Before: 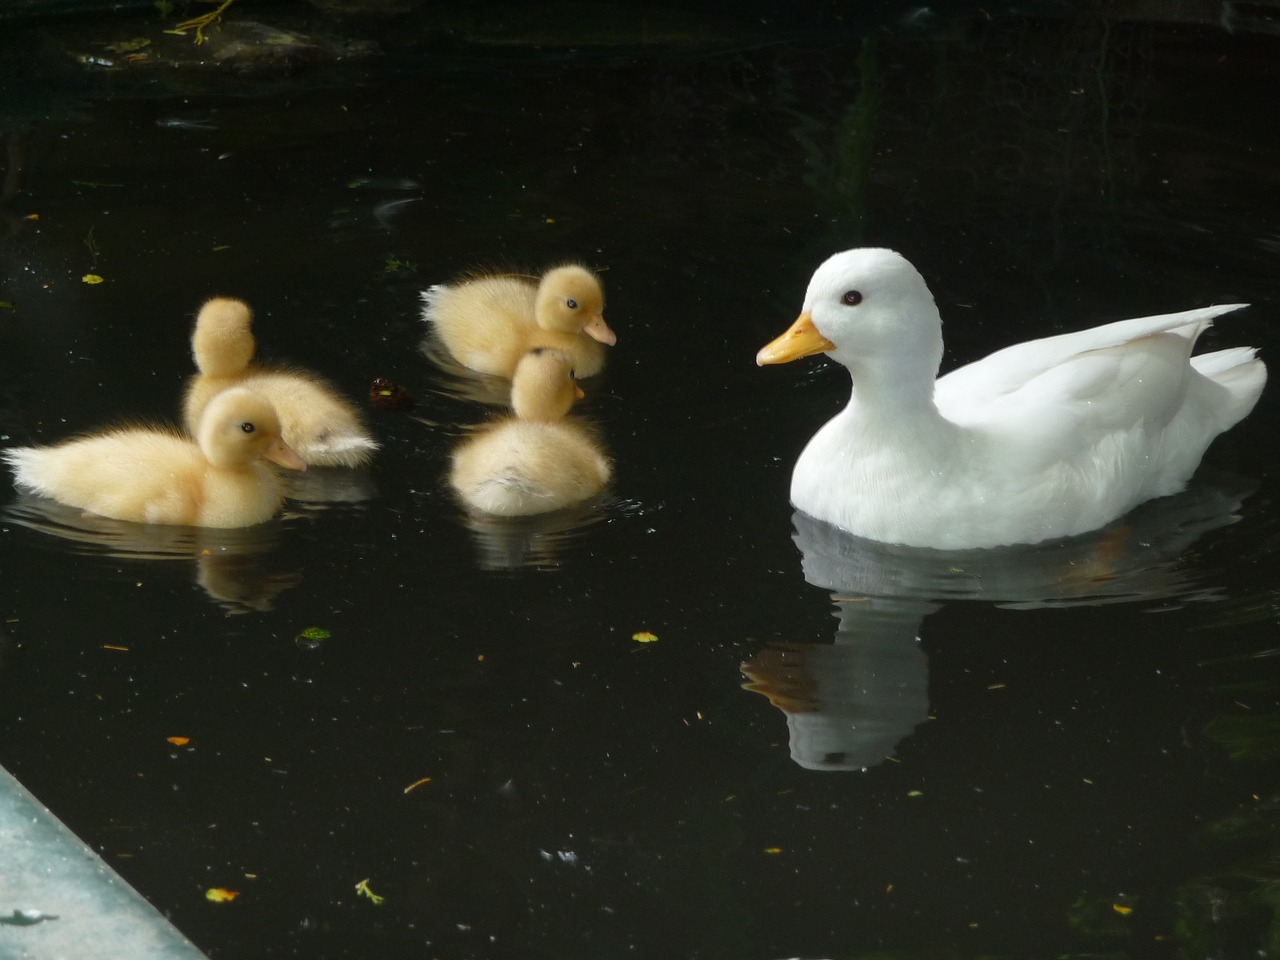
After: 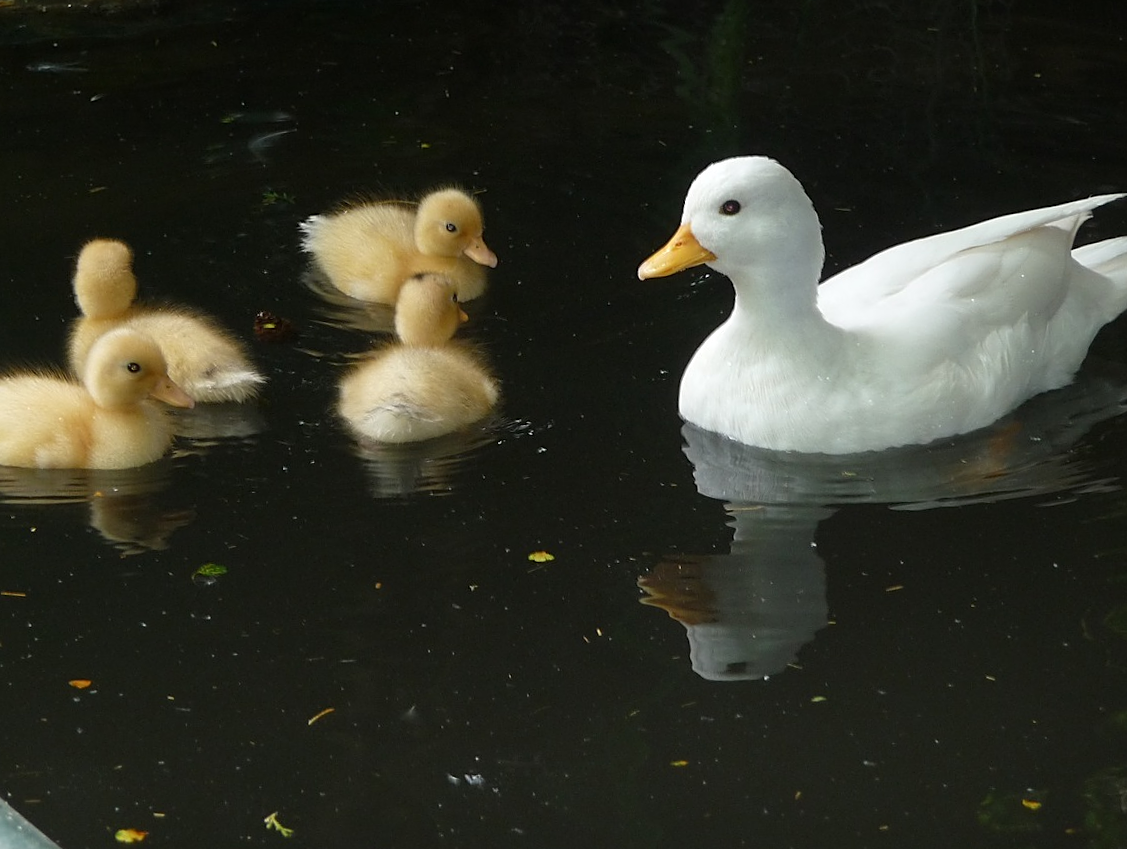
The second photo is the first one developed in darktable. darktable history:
crop and rotate: angle 2.9°, left 6.092%, top 5.678%
sharpen: on, module defaults
